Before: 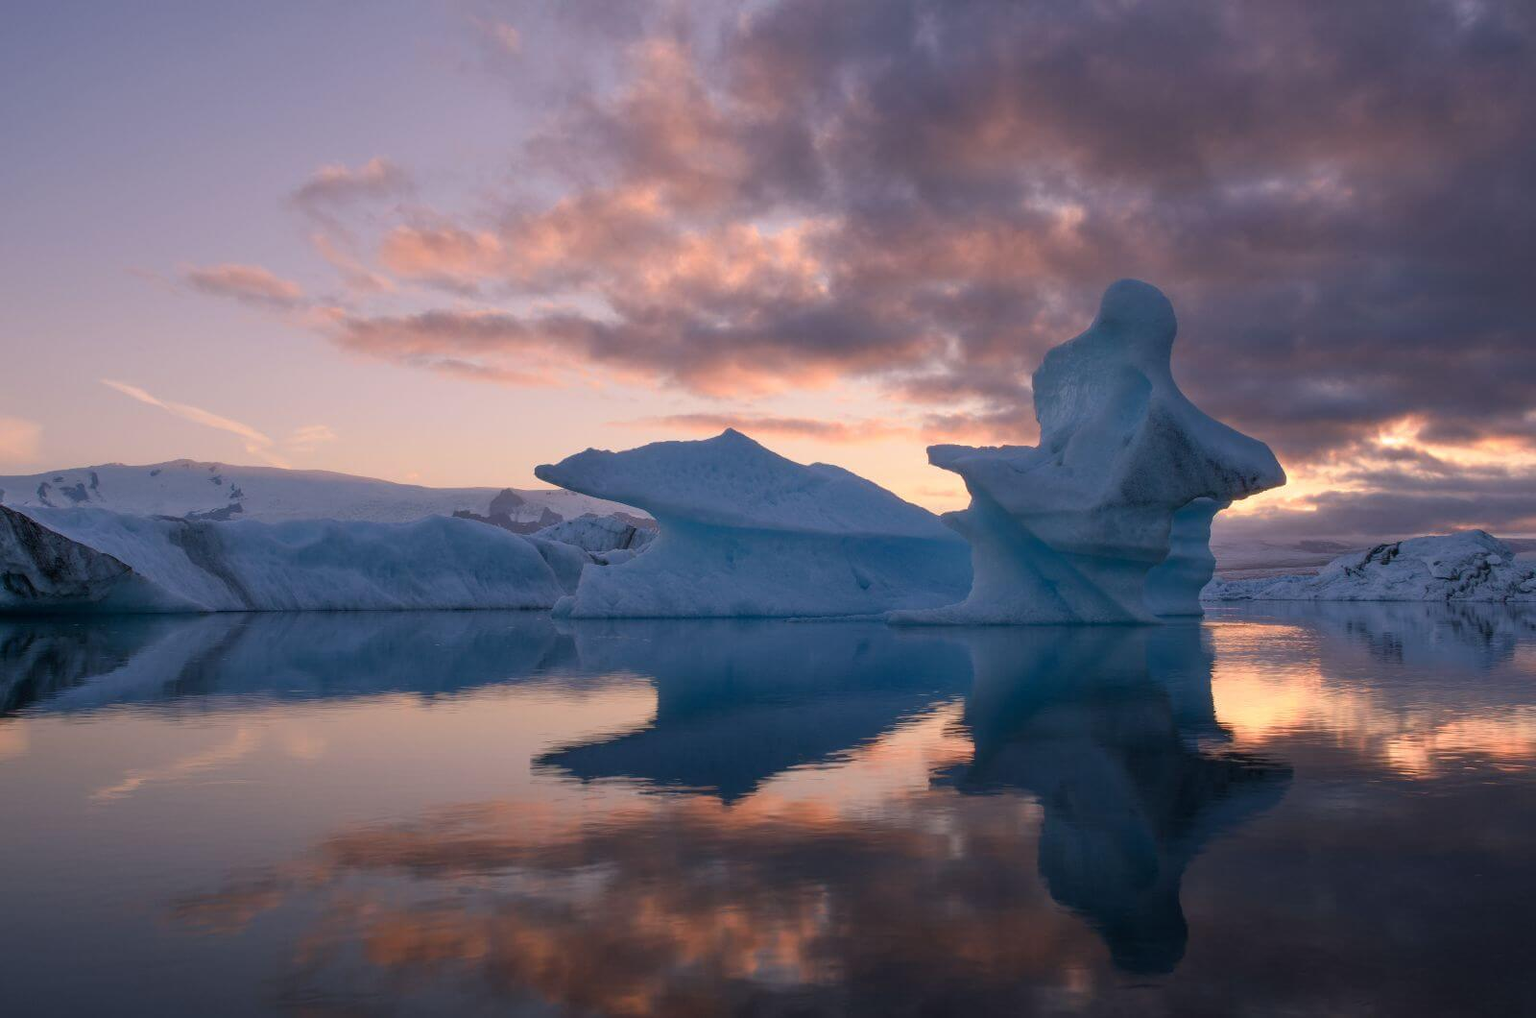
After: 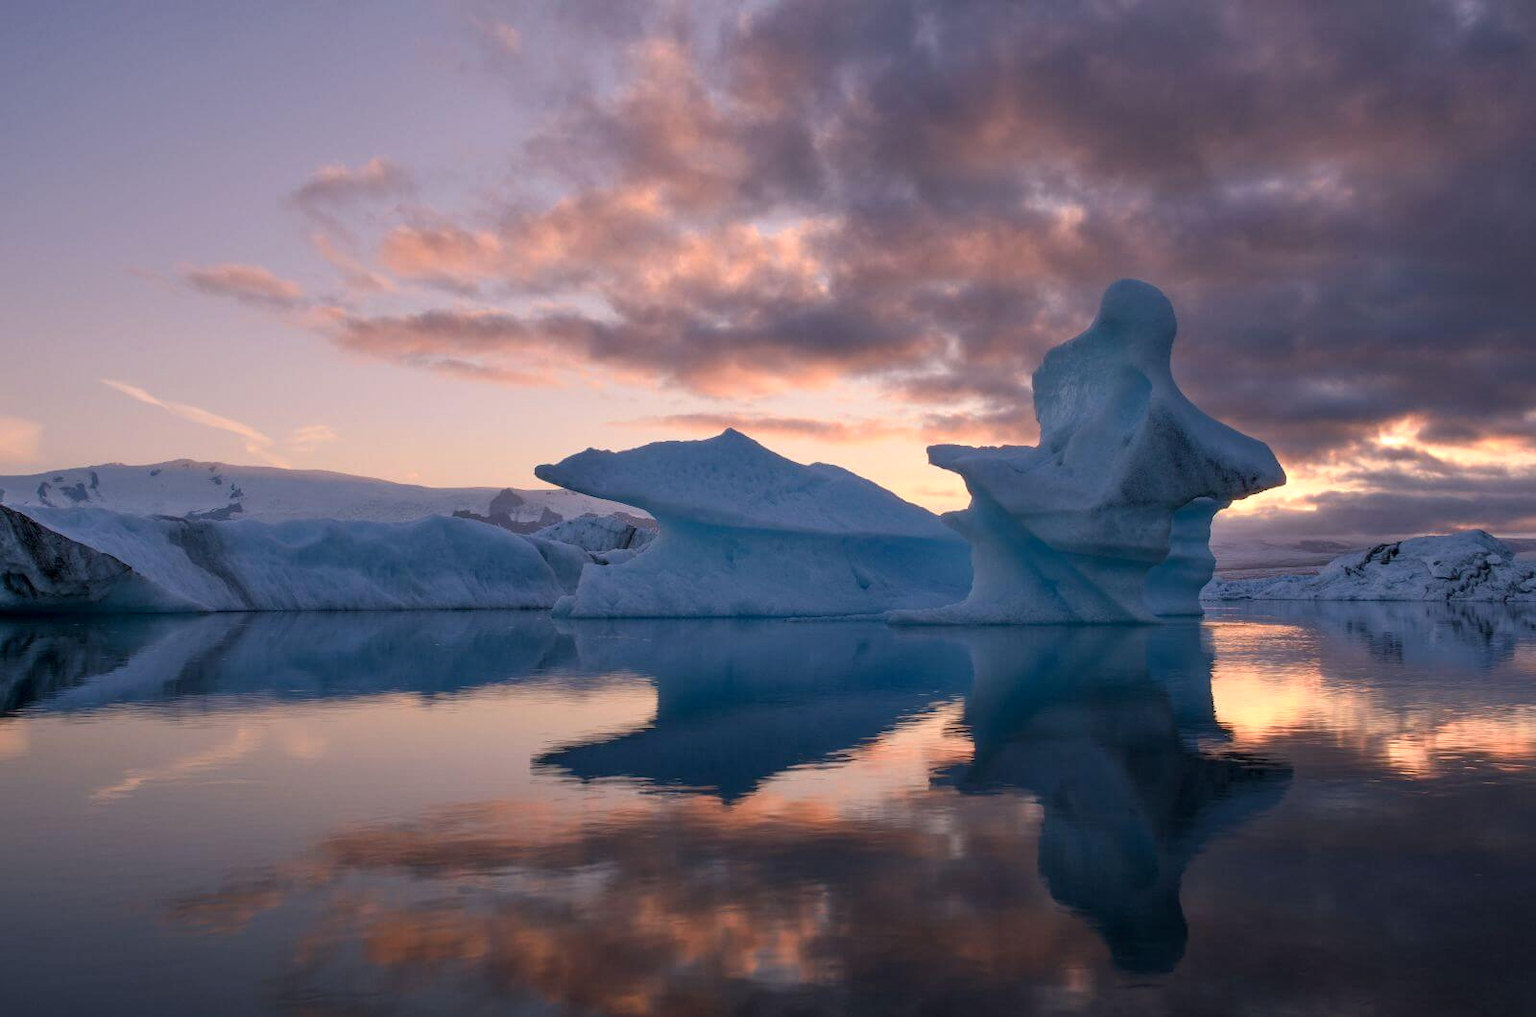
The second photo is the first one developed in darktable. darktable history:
contrast equalizer: y [[0.6 ×6], [0.55 ×6], [0 ×6], [0 ×6], [0 ×6]], mix 0.311
